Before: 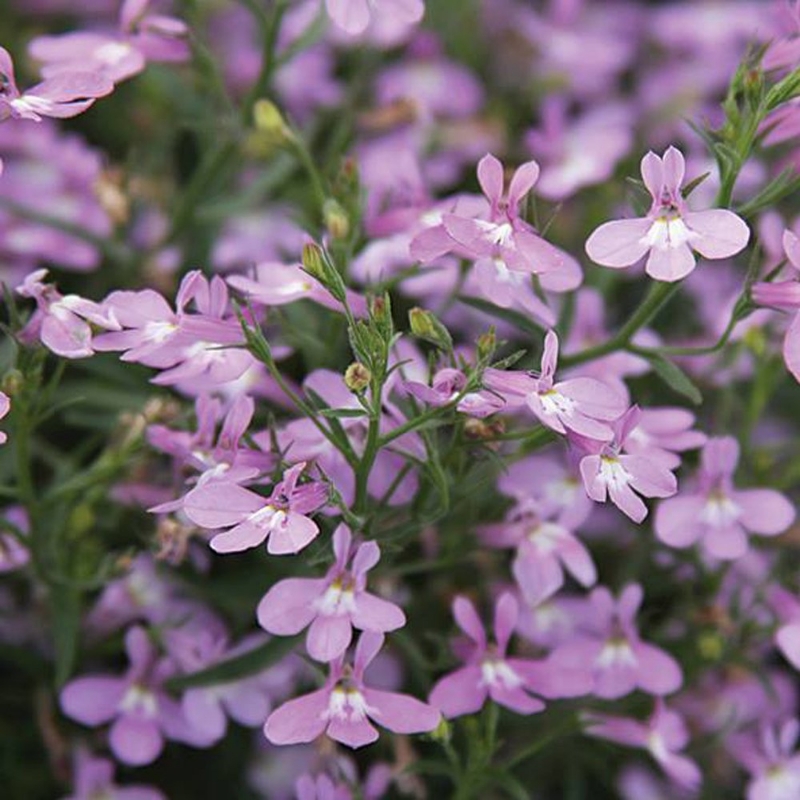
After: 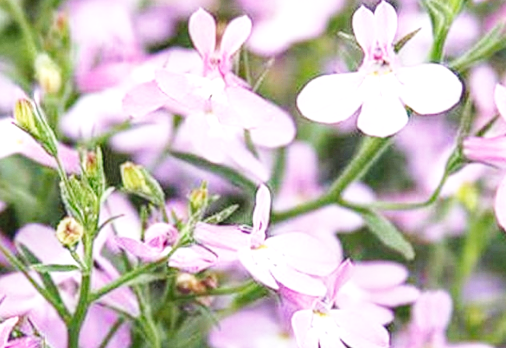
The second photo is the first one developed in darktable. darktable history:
local contrast: highlights 3%, shadows 6%, detail 134%
crop: left 36.091%, top 18.25%, right 0.538%, bottom 38.184%
exposure: black level correction 0.001, exposure 0.498 EV, compensate highlight preservation false
base curve: curves: ch0 [(0, 0) (0.018, 0.026) (0.143, 0.37) (0.33, 0.731) (0.458, 0.853) (0.735, 0.965) (0.905, 0.986) (1, 1)], preserve colors none
